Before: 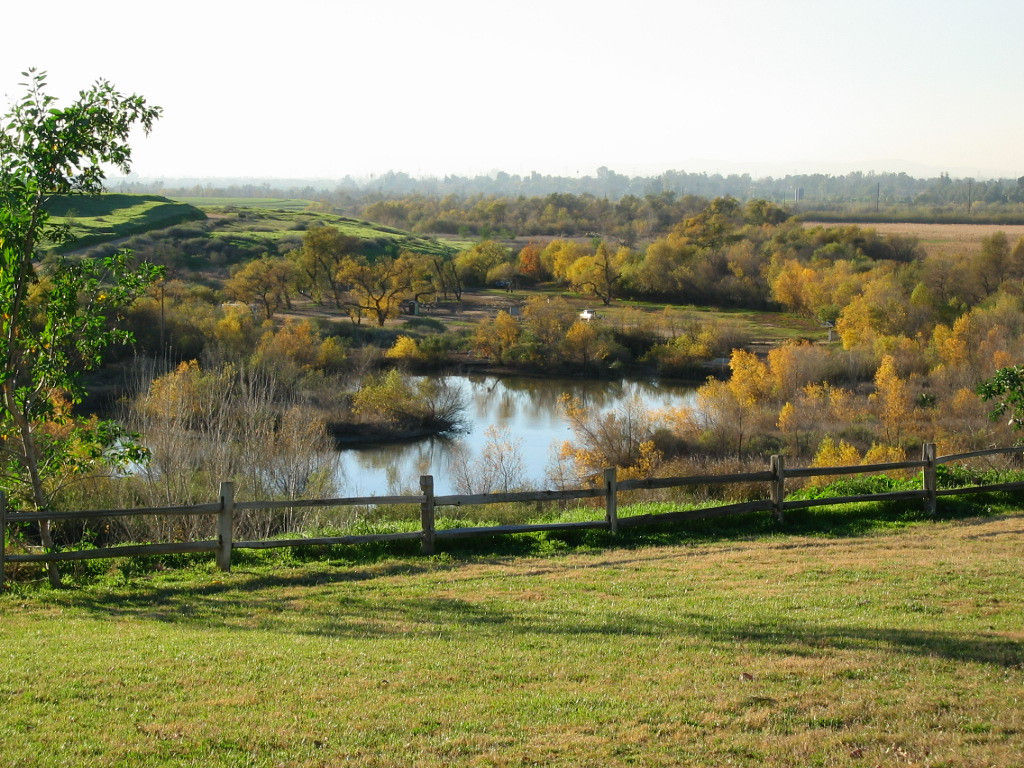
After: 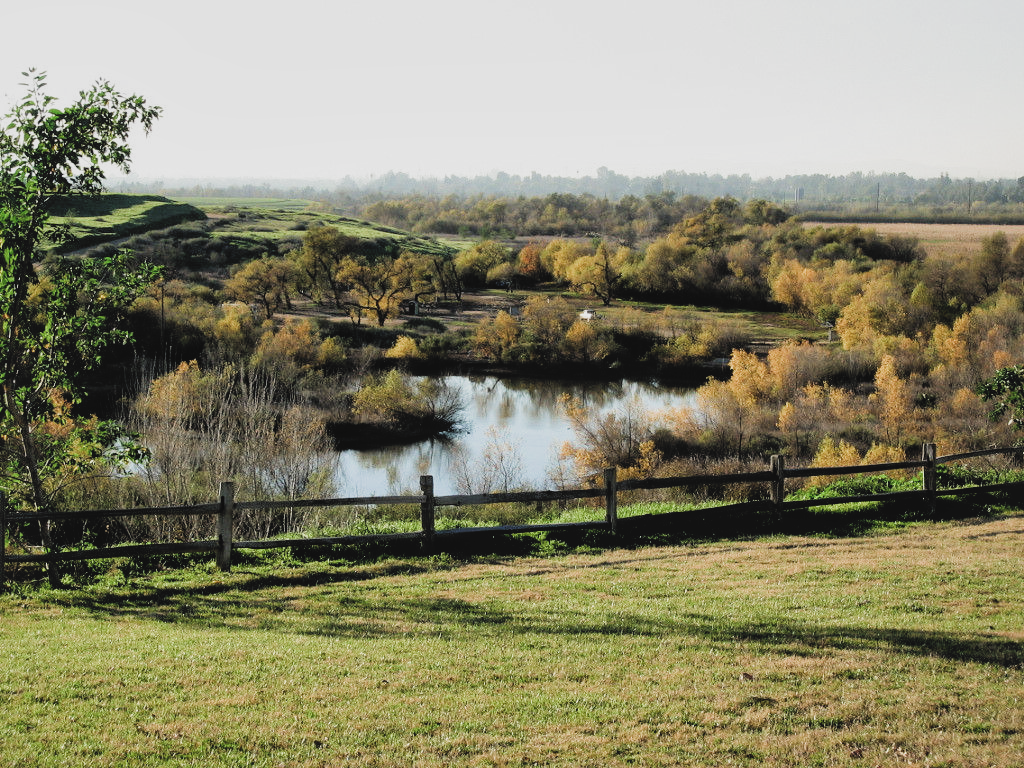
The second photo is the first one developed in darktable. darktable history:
local contrast: mode bilateral grid, contrast 20, coarseness 49, detail 132%, midtone range 0.2
filmic rgb: black relative exposure -5.12 EV, white relative exposure 3.99 EV, hardness 2.89, contrast 1.4, highlights saturation mix -21.15%, add noise in highlights 0.001, color science v3 (2019), use custom middle-gray values true, iterations of high-quality reconstruction 0, contrast in highlights soft
tone curve: curves: ch0 [(0, 0.068) (1, 0.961)], color space Lab, independent channels, preserve colors none
contrast brightness saturation: saturation -0.039
